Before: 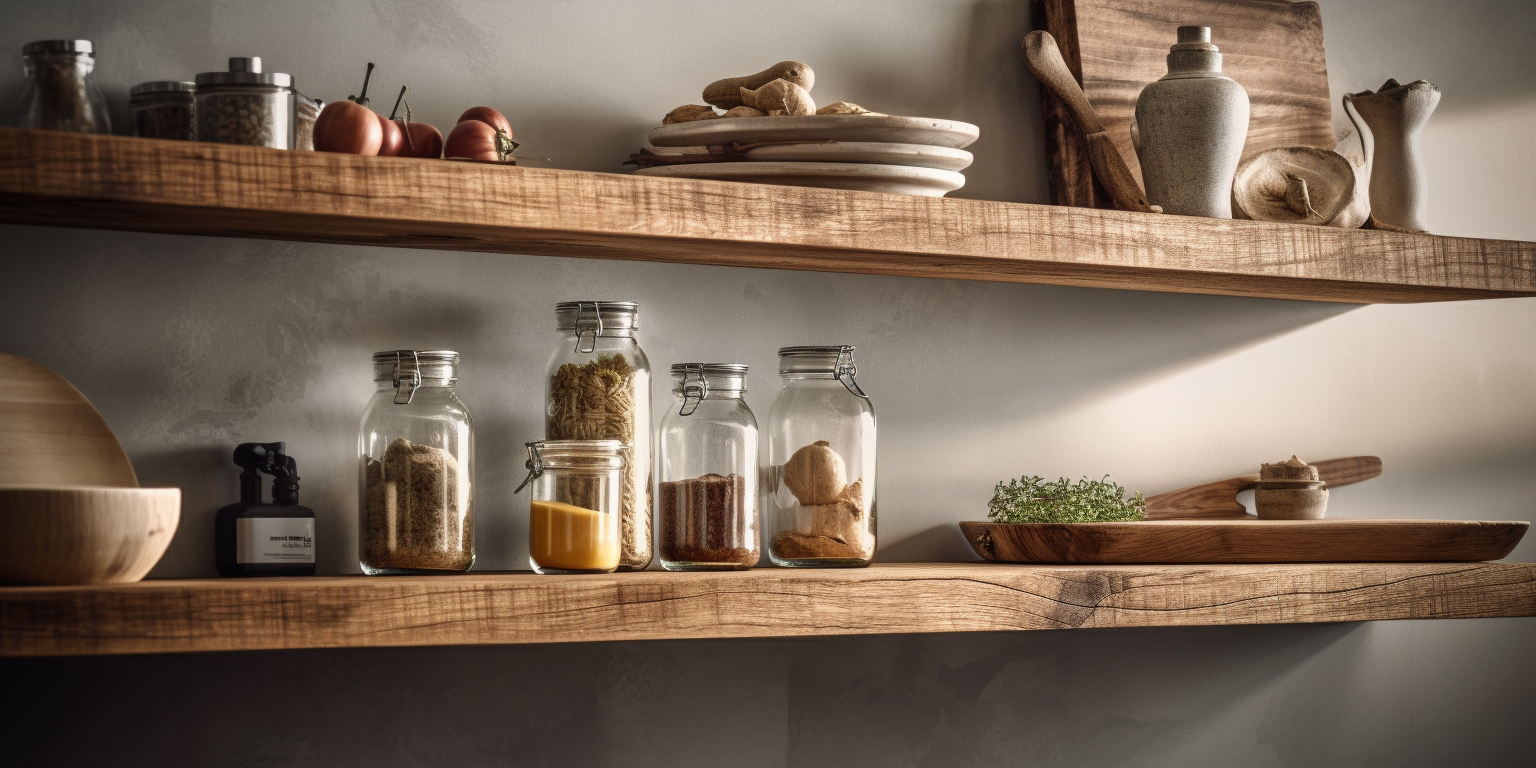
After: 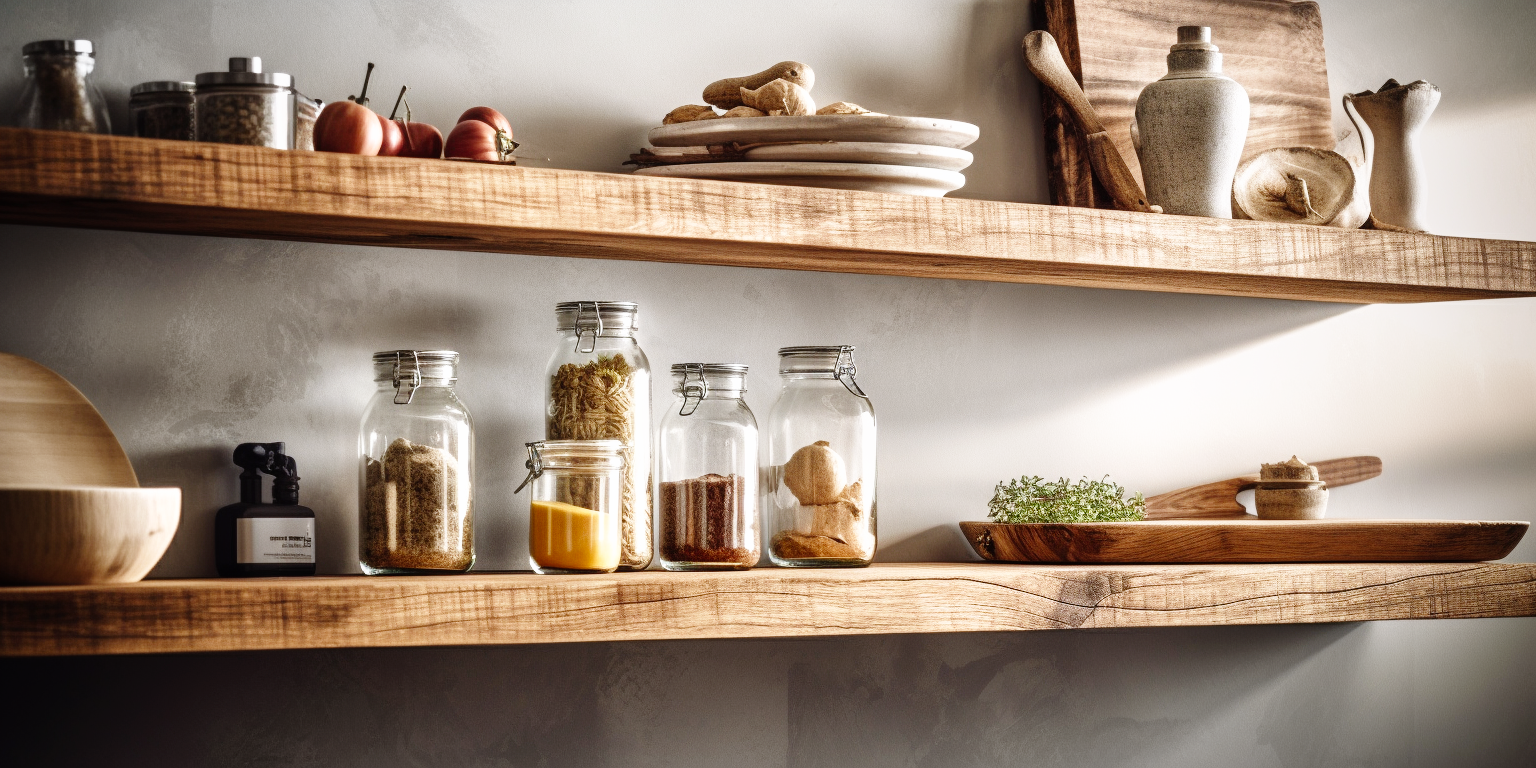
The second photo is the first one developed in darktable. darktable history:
white balance: red 0.983, blue 1.036
base curve: curves: ch0 [(0, 0) (0.008, 0.007) (0.022, 0.029) (0.048, 0.089) (0.092, 0.197) (0.191, 0.399) (0.275, 0.534) (0.357, 0.65) (0.477, 0.78) (0.542, 0.833) (0.799, 0.973) (1, 1)], preserve colors none
